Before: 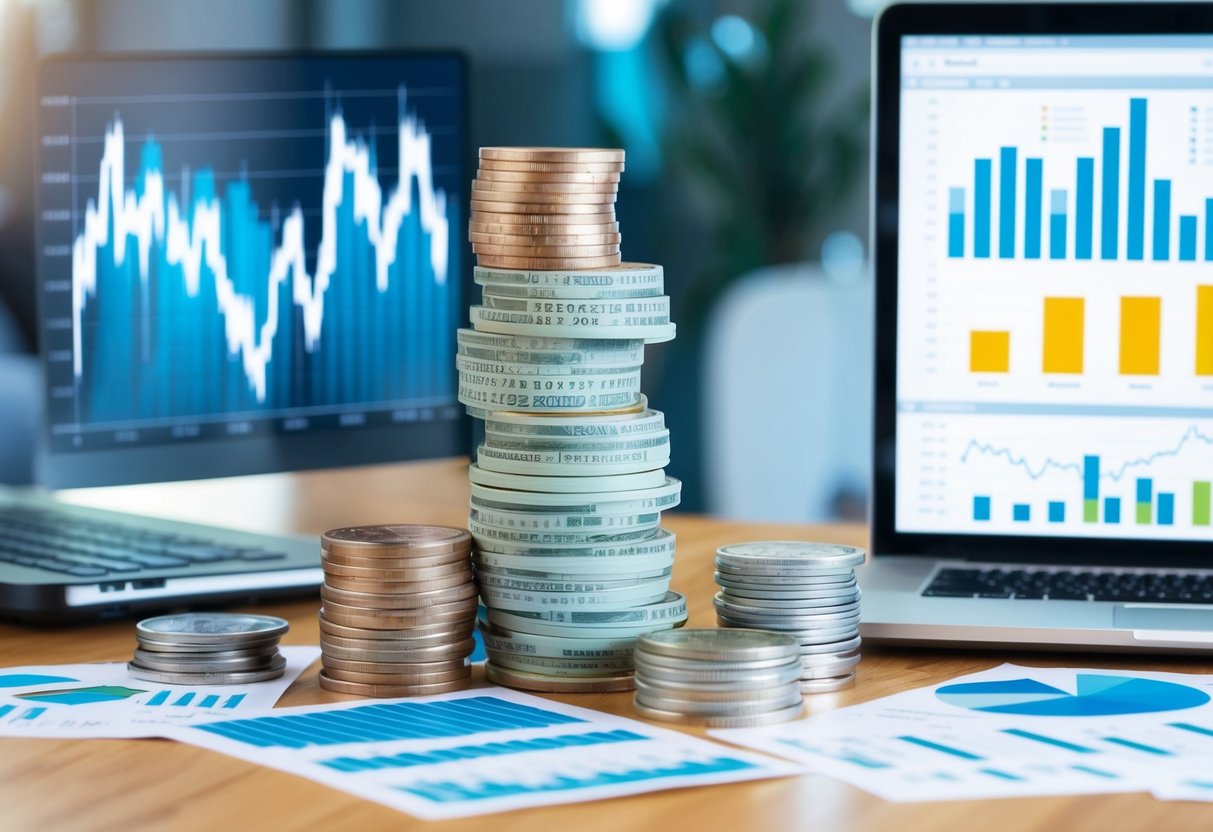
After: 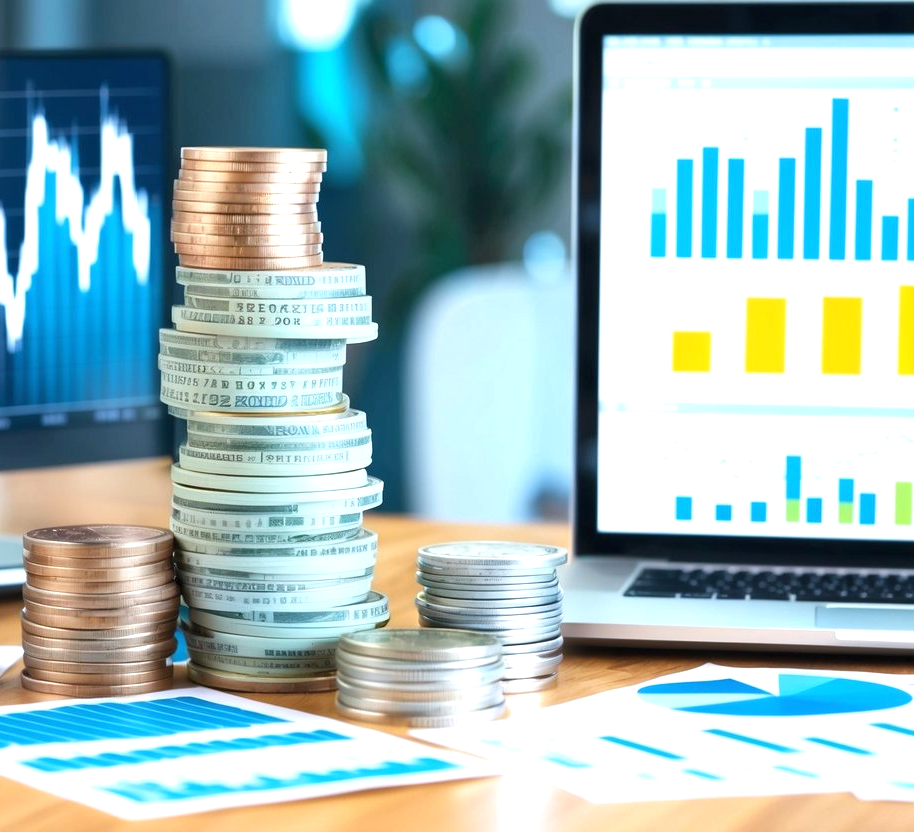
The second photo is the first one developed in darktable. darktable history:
crop and rotate: left 24.573%
exposure: black level correction 0, exposure 0.694 EV, compensate highlight preservation false
